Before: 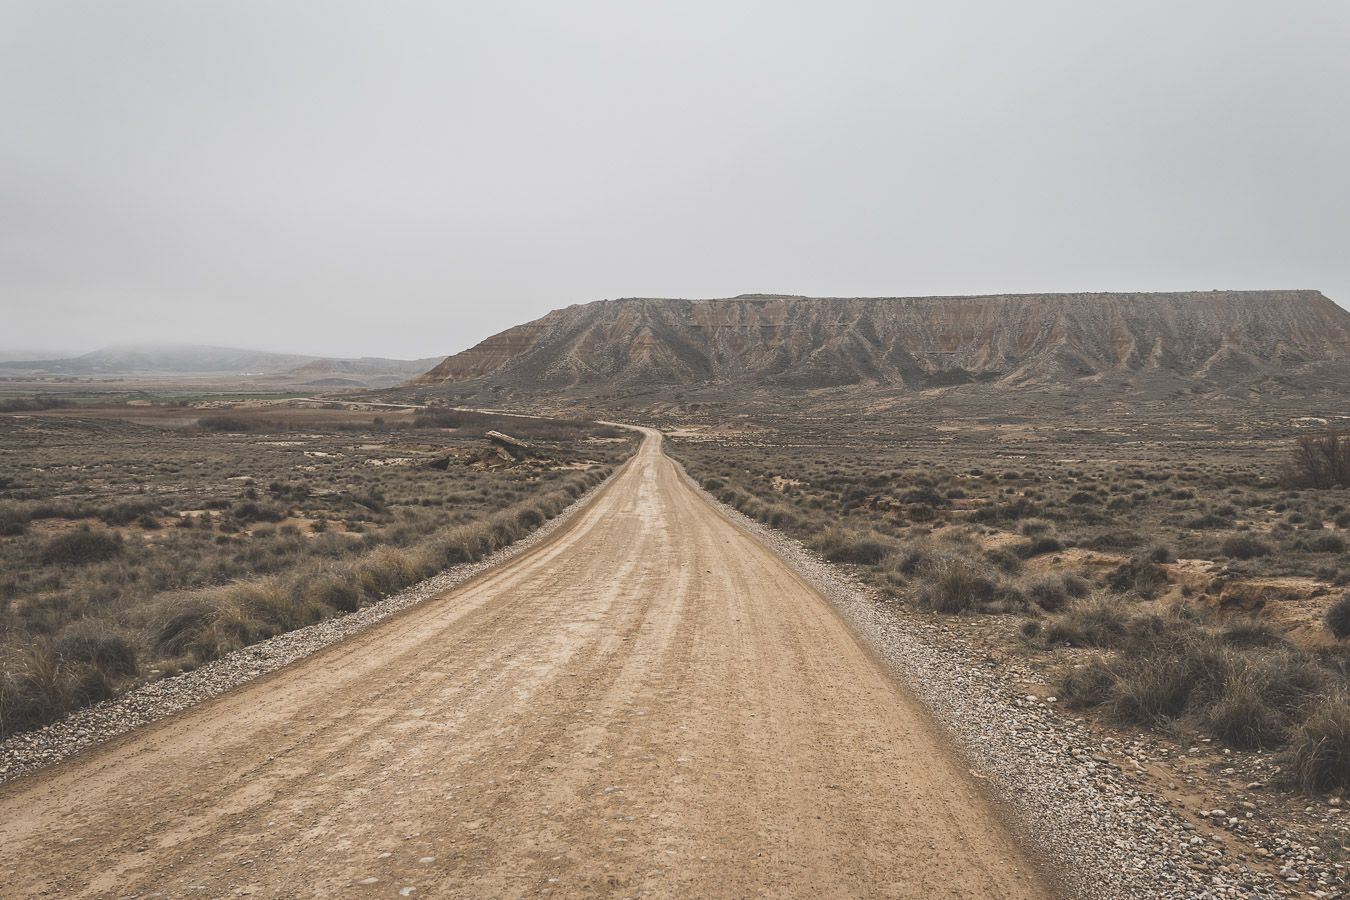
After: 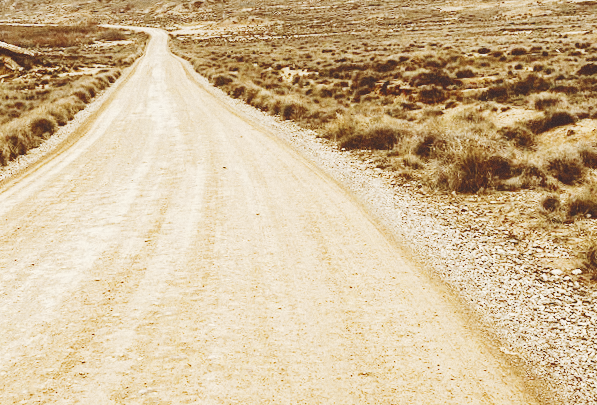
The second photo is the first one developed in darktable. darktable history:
rotate and perspective: rotation -4.2°, shear 0.006, automatic cropping off
color zones: curves: ch0 [(0, 0.5) (0.125, 0.4) (0.25, 0.5) (0.375, 0.4) (0.5, 0.4) (0.625, 0.35) (0.75, 0.35) (0.875, 0.5)]; ch1 [(0, 0.35) (0.125, 0.45) (0.25, 0.35) (0.375, 0.35) (0.5, 0.35) (0.625, 0.35) (0.75, 0.45) (0.875, 0.35)]; ch2 [(0, 0.6) (0.125, 0.5) (0.25, 0.5) (0.375, 0.6) (0.5, 0.6) (0.625, 0.5) (0.75, 0.5) (0.875, 0.5)]
base curve: curves: ch0 [(0, 0) (0.028, 0.03) (0.121, 0.232) (0.46, 0.748) (0.859, 0.968) (1, 1)], preserve colors none
grain: strength 26%
color balance: lift [1.001, 1.007, 1, 0.993], gamma [1.023, 1.026, 1.01, 0.974], gain [0.964, 1.059, 1.073, 0.927]
tone equalizer: on, module defaults
crop: left 37.221%, top 45.169%, right 20.63%, bottom 13.777%
tone curve: curves: ch0 [(0, 0) (0.003, 0.145) (0.011, 0.15) (0.025, 0.15) (0.044, 0.156) (0.069, 0.161) (0.1, 0.169) (0.136, 0.175) (0.177, 0.184) (0.224, 0.196) (0.277, 0.234) (0.335, 0.291) (0.399, 0.391) (0.468, 0.505) (0.543, 0.633) (0.623, 0.742) (0.709, 0.826) (0.801, 0.882) (0.898, 0.93) (1, 1)], preserve colors none
